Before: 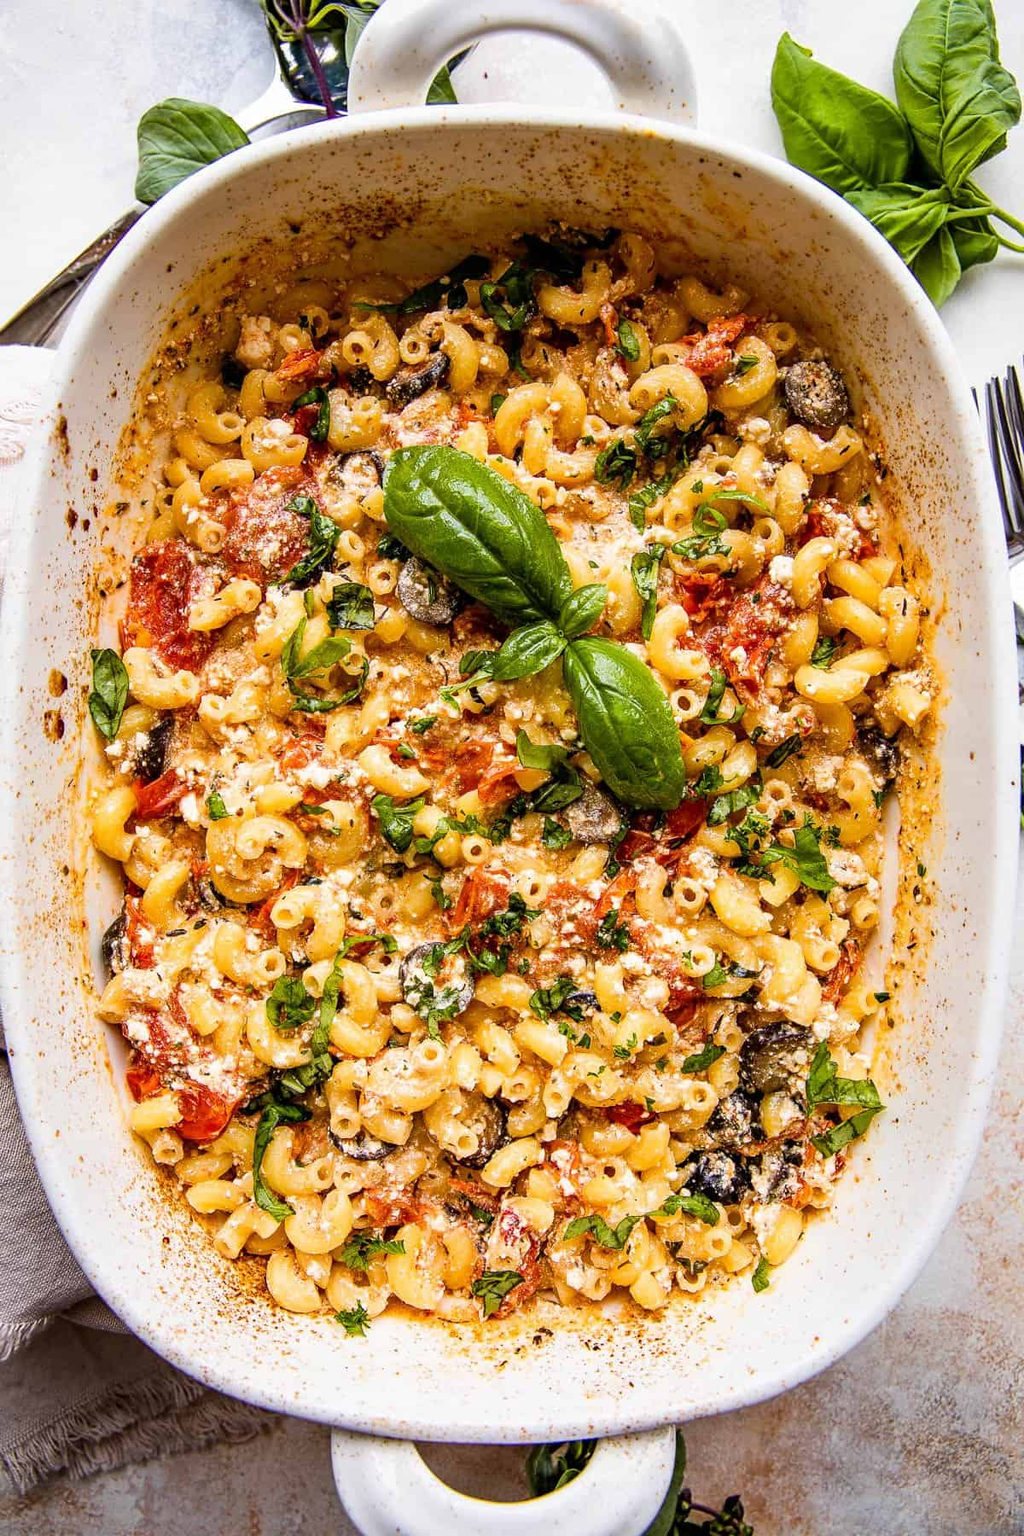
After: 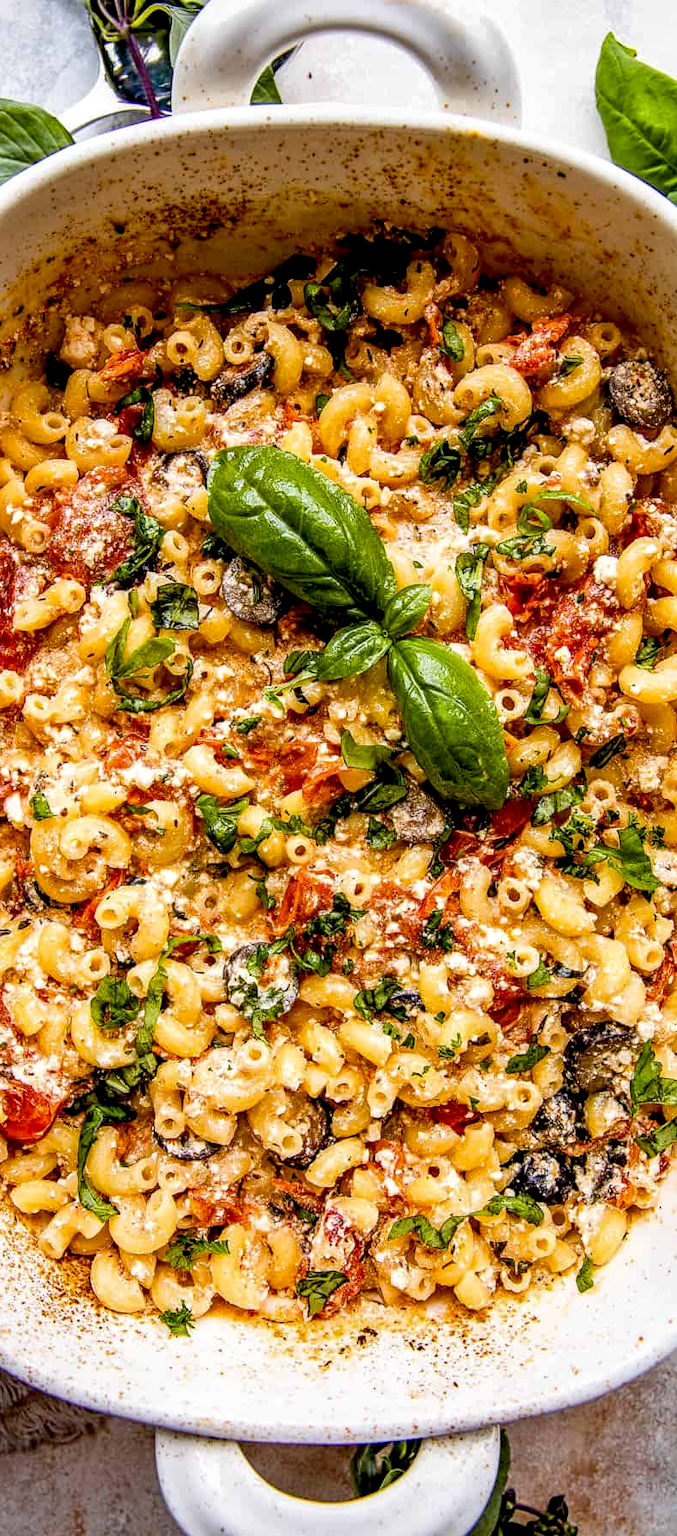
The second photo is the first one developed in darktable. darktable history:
crop: left 17.167%, right 16.599%
local contrast: detail 130%
exposure: black level correction 0.01, exposure 0.011 EV, compensate exposure bias true, compensate highlight preservation false
